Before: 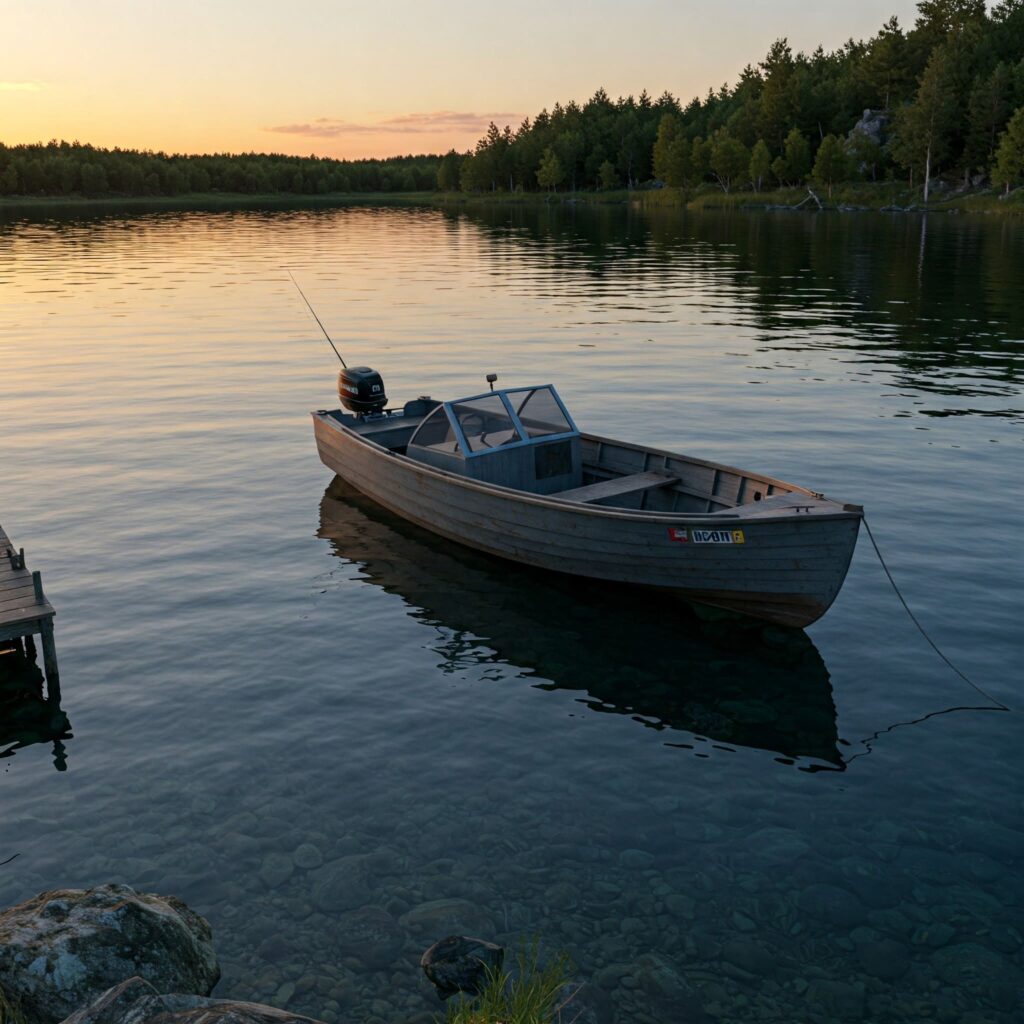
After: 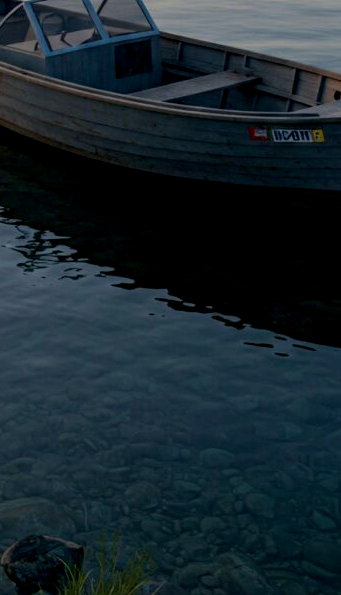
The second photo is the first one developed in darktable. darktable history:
exposure: black level correction 0.006, exposure -0.22 EV, compensate highlight preservation false
crop: left 41.028%, top 39.202%, right 25.64%, bottom 2.657%
